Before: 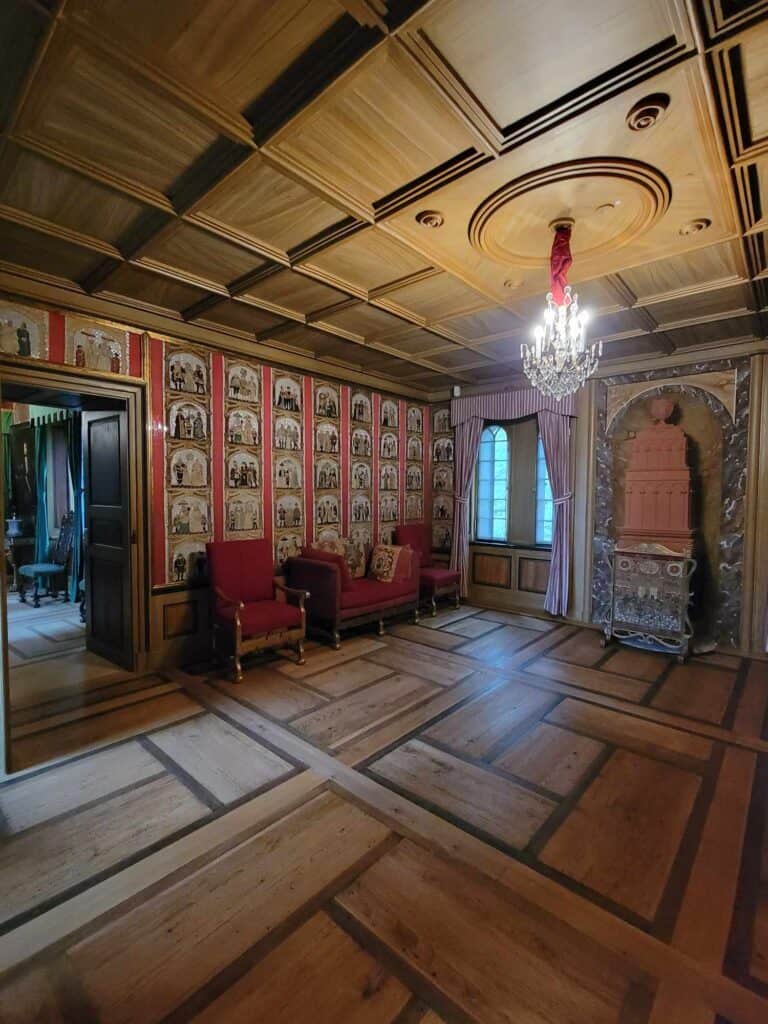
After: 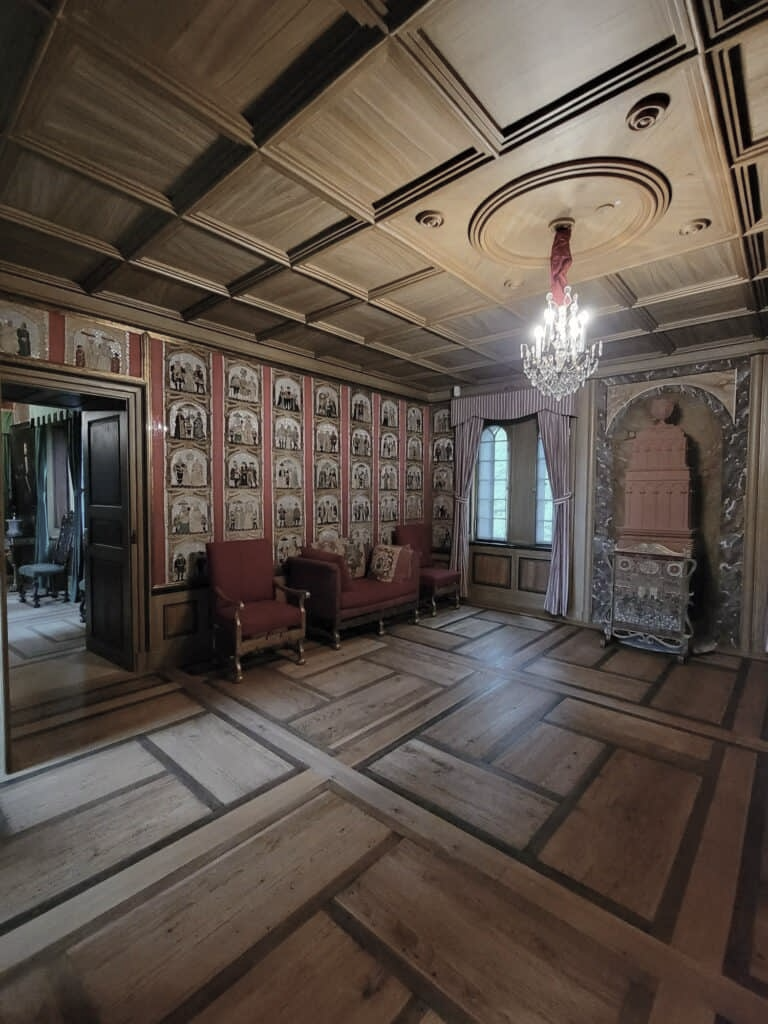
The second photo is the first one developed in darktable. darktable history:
color correction: saturation 0.5
color calibration: x 0.342, y 0.356, temperature 5122 K
